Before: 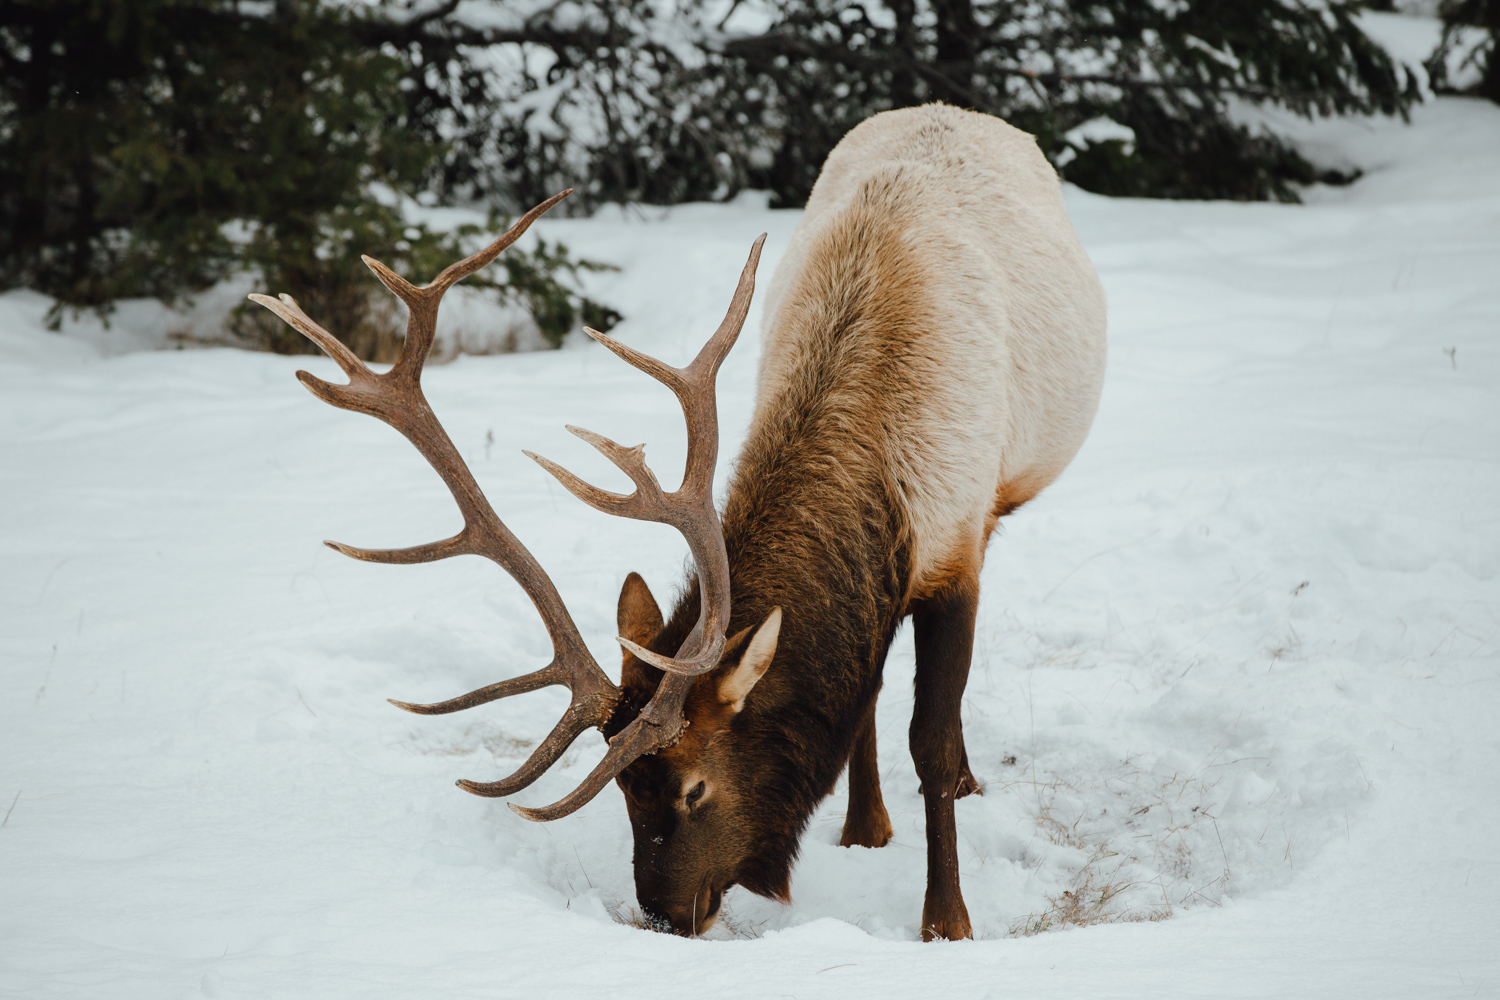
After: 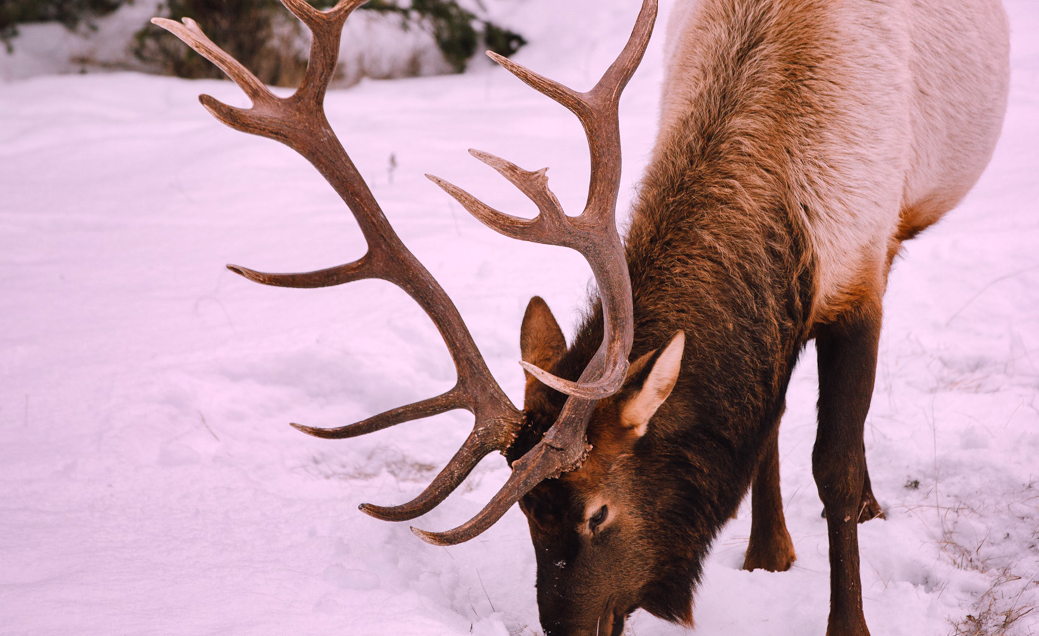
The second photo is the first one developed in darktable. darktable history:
crop: left 6.488%, top 27.668%, right 24.183%, bottom 8.656%
shadows and highlights: shadows 60, soften with gaussian
white balance: red 1.188, blue 1.11
